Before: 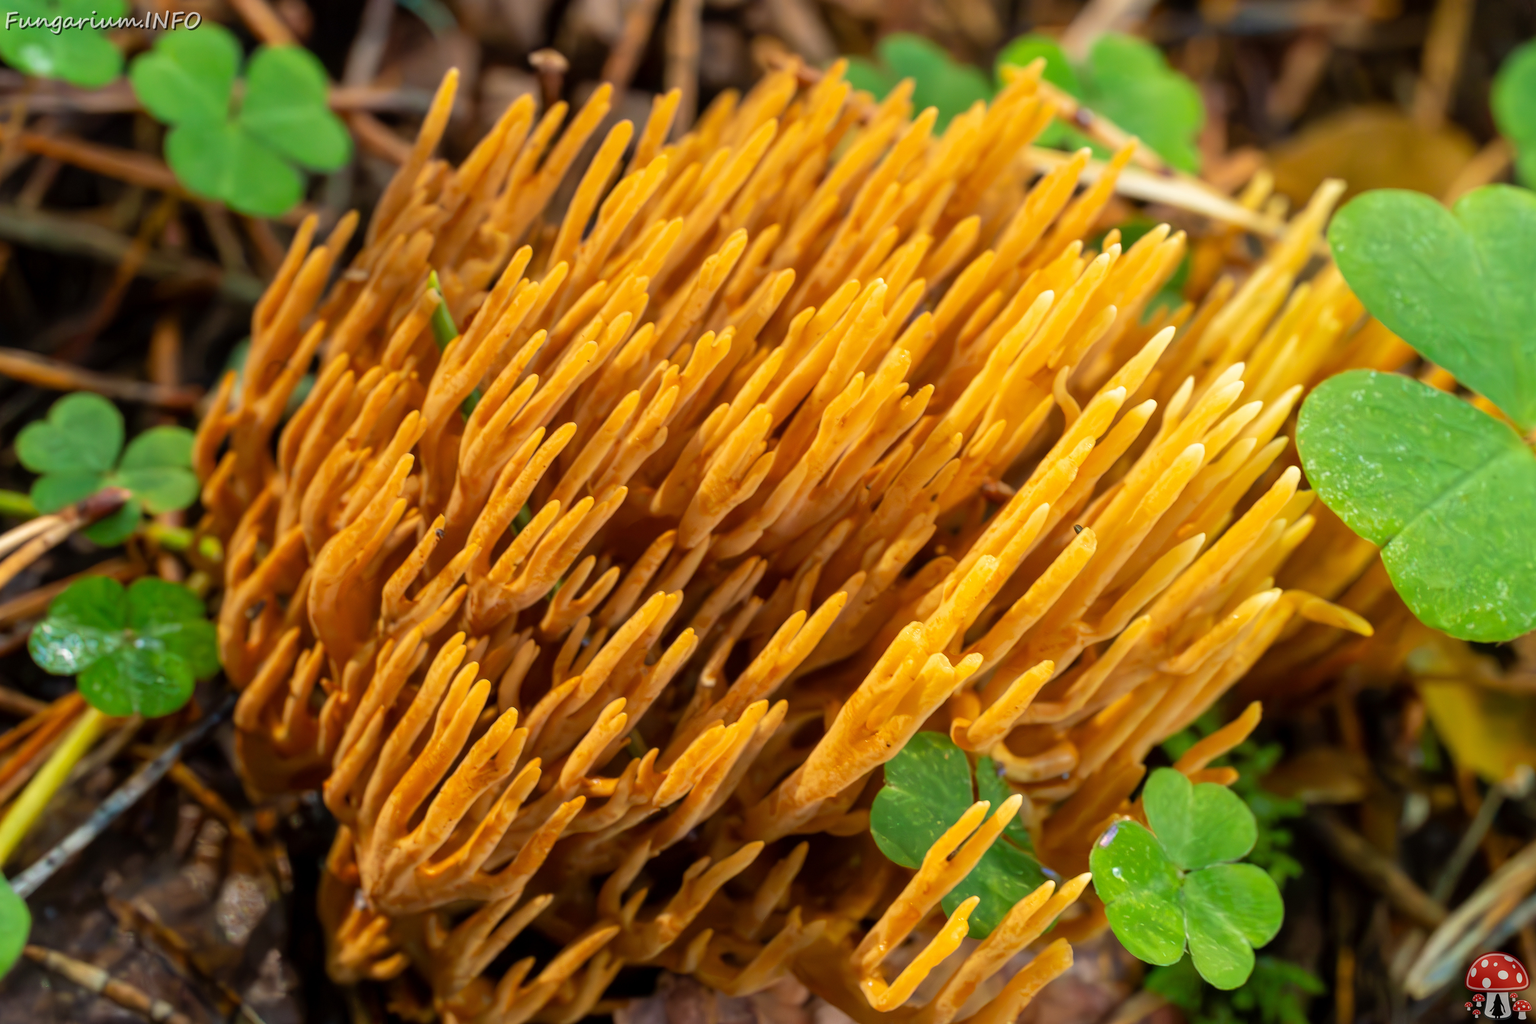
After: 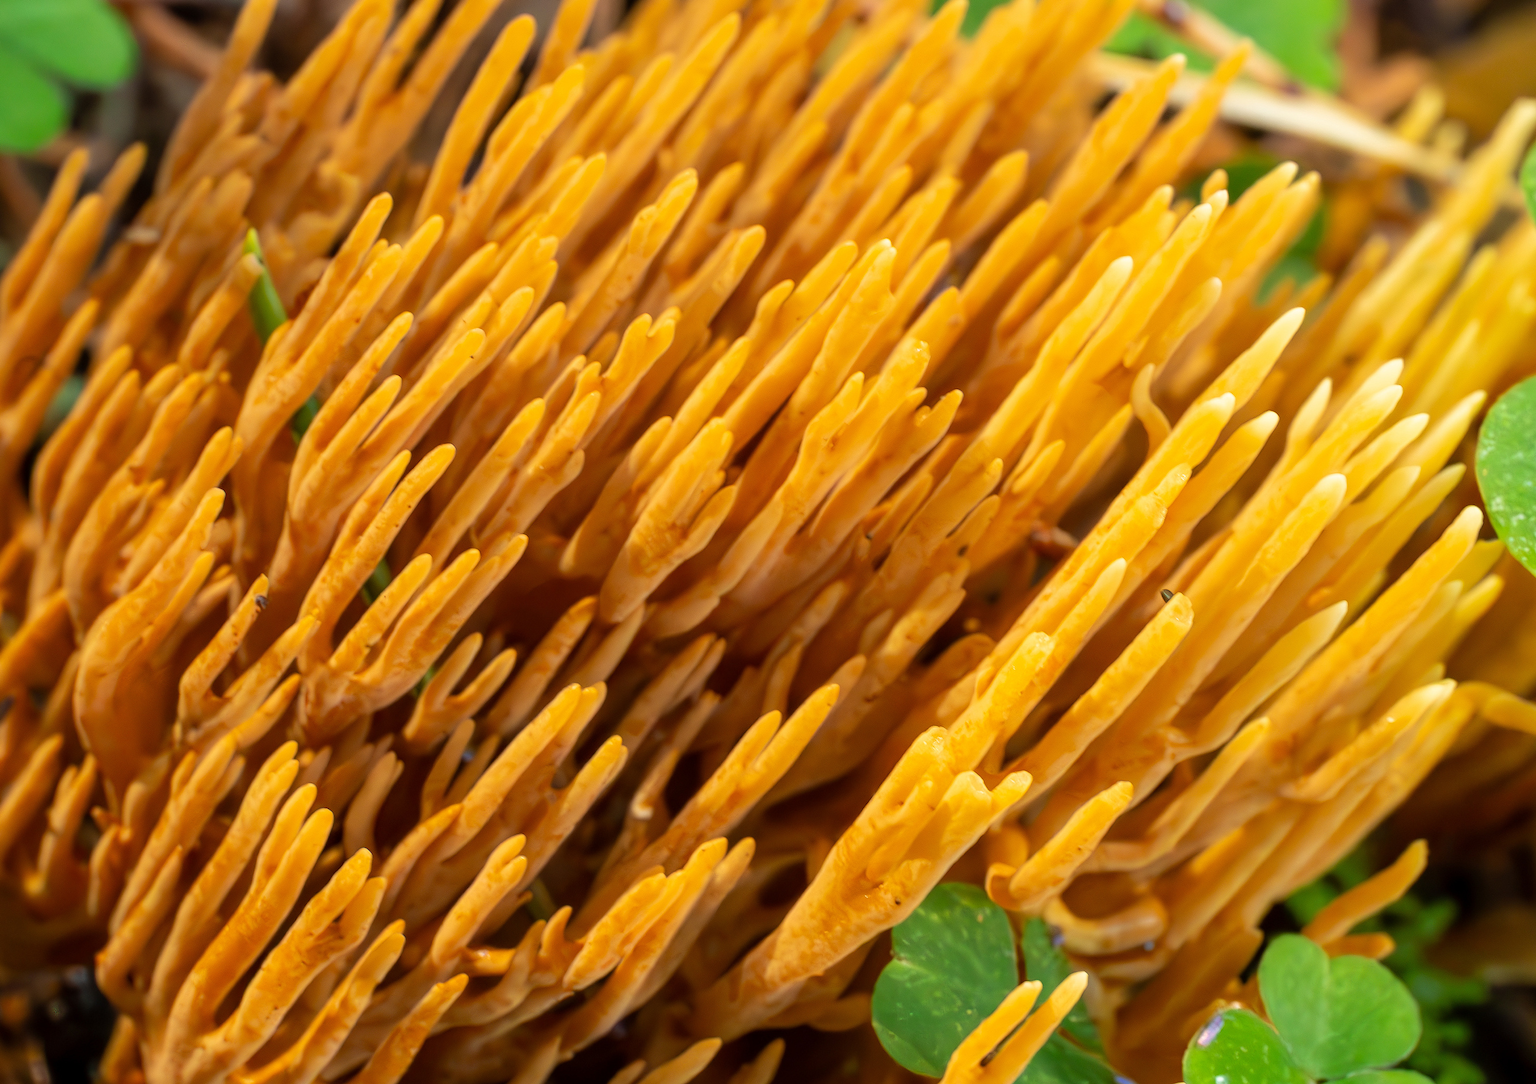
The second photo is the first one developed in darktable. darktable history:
crop and rotate: left 16.671%, top 10.716%, right 12.846%, bottom 14.657%
